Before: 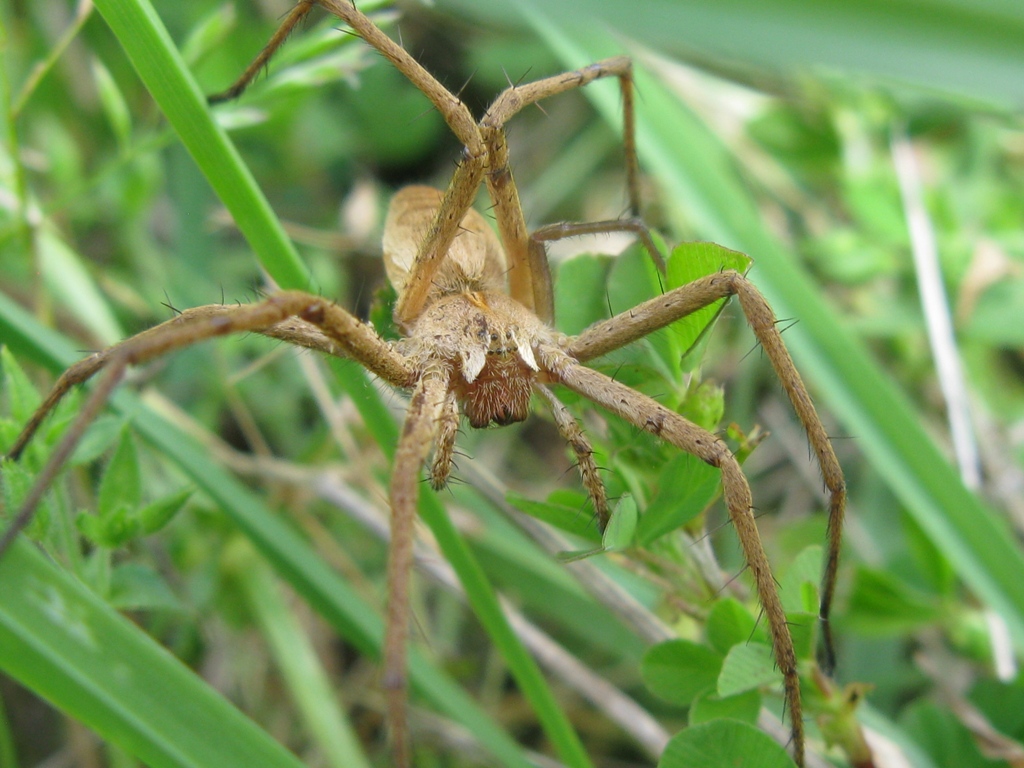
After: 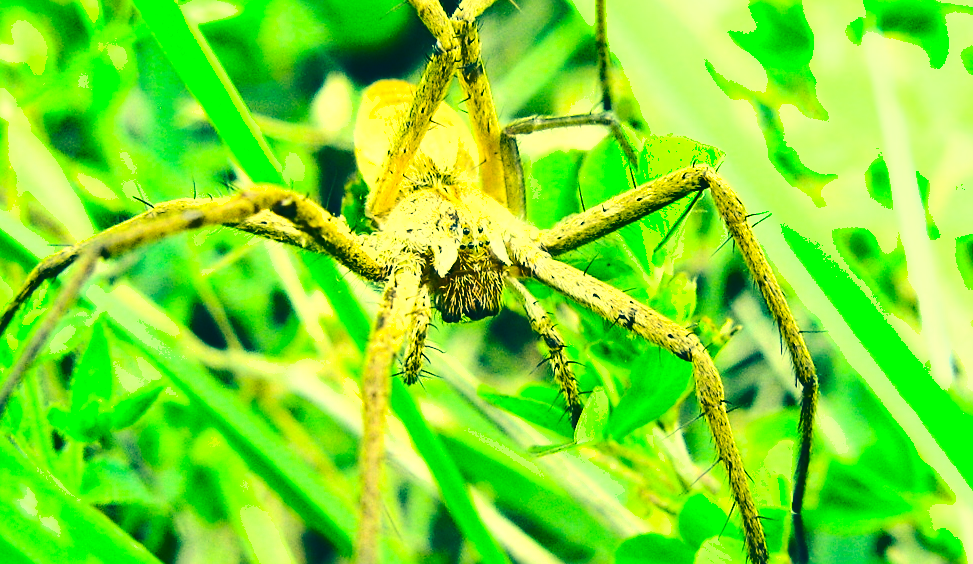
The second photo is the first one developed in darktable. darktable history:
shadows and highlights: soften with gaussian
crop and rotate: left 2.768%, top 13.833%, right 2.171%, bottom 12.622%
contrast brightness saturation: contrast 0.335, brightness -0.077, saturation 0.171
exposure: black level correction 0, exposure 1.448 EV, compensate exposure bias true, compensate highlight preservation false
color correction: highlights a* -16.34, highlights b* 39.53, shadows a* -39.63, shadows b* -26.46
sharpen: on, module defaults
contrast equalizer: octaves 7, y [[0.5 ×6], [0.5 ×6], [0.5, 0.5, 0.501, 0.545, 0.707, 0.863], [0 ×6], [0 ×6]]
